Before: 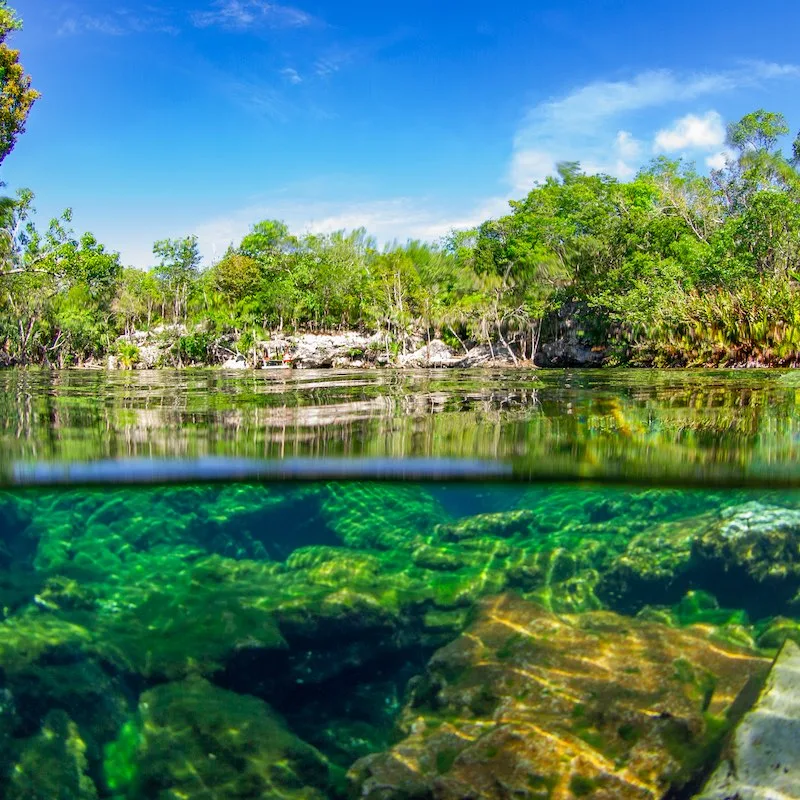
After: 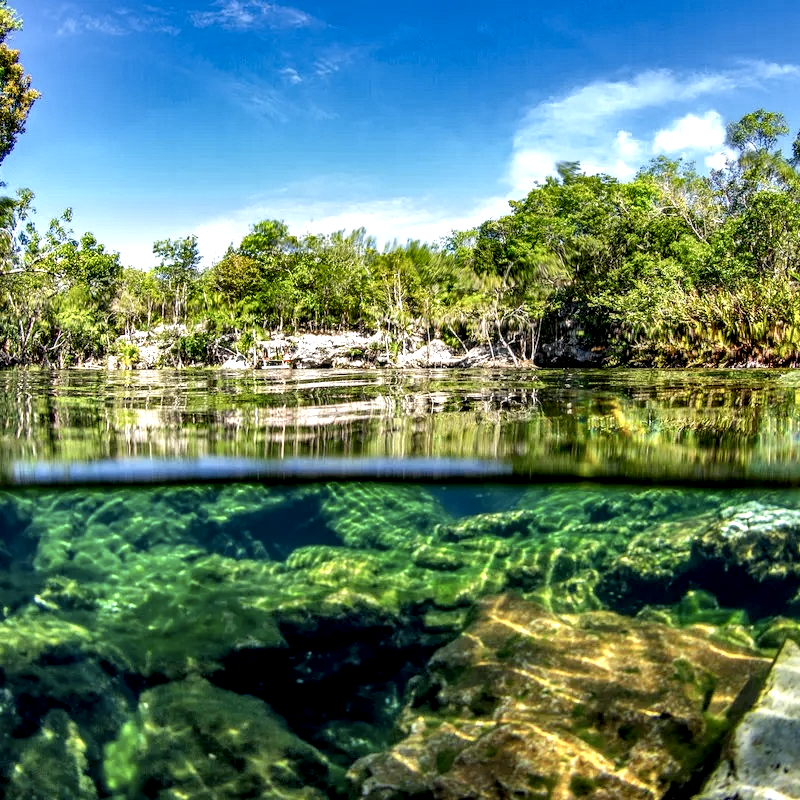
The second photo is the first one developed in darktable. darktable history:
local contrast: highlights 80%, shadows 57%, detail 175%, midtone range 0.6
shadows and highlights: shadows 24.46, highlights -76.88, soften with gaussian
